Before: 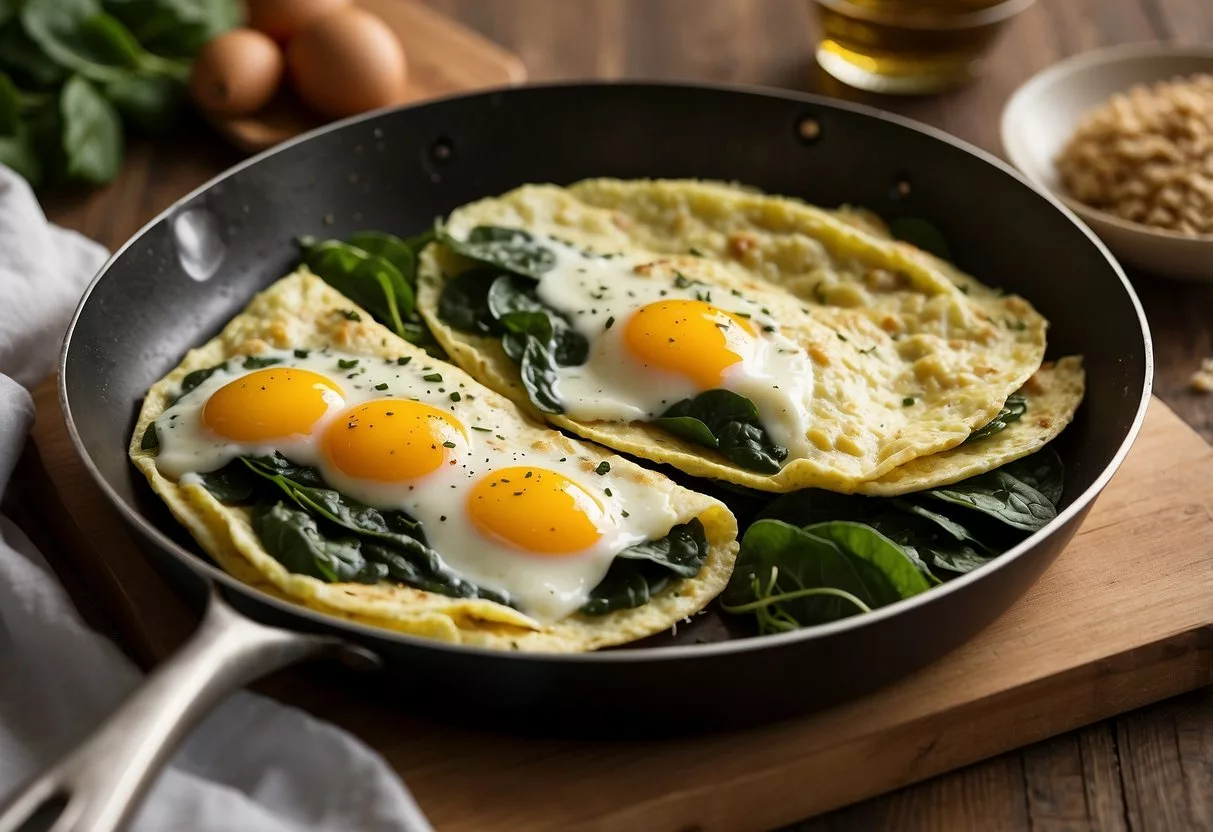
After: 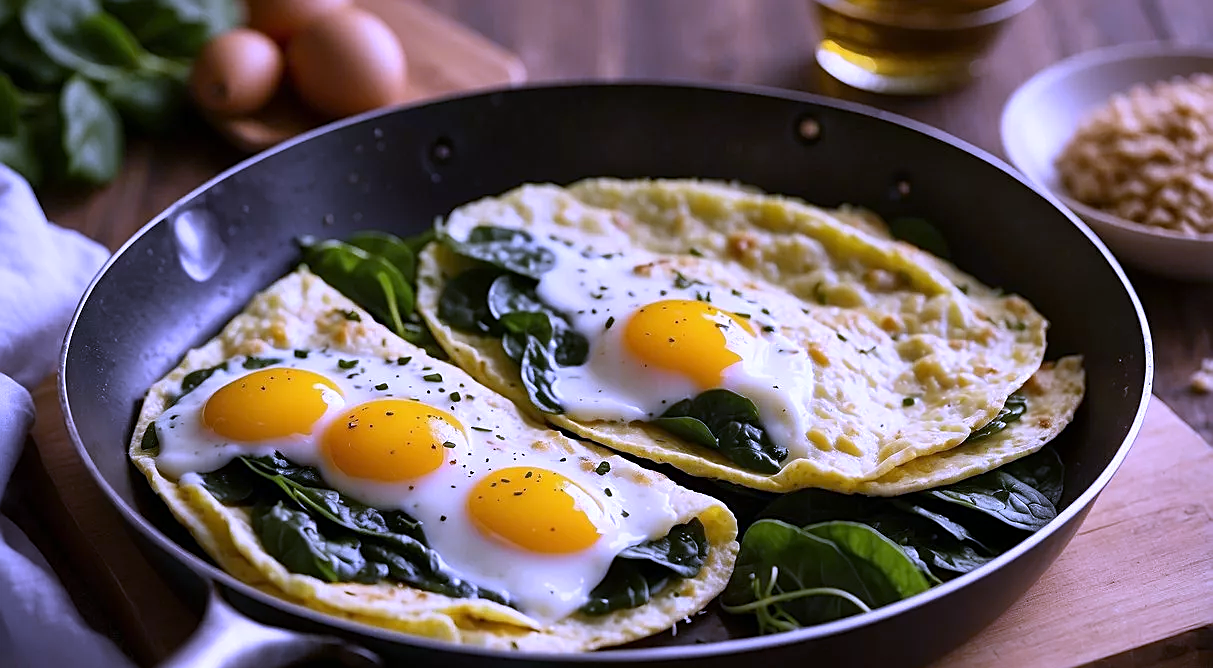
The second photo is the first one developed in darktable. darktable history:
sharpen: on, module defaults
white balance: red 0.98, blue 1.61
crop: bottom 19.644%
